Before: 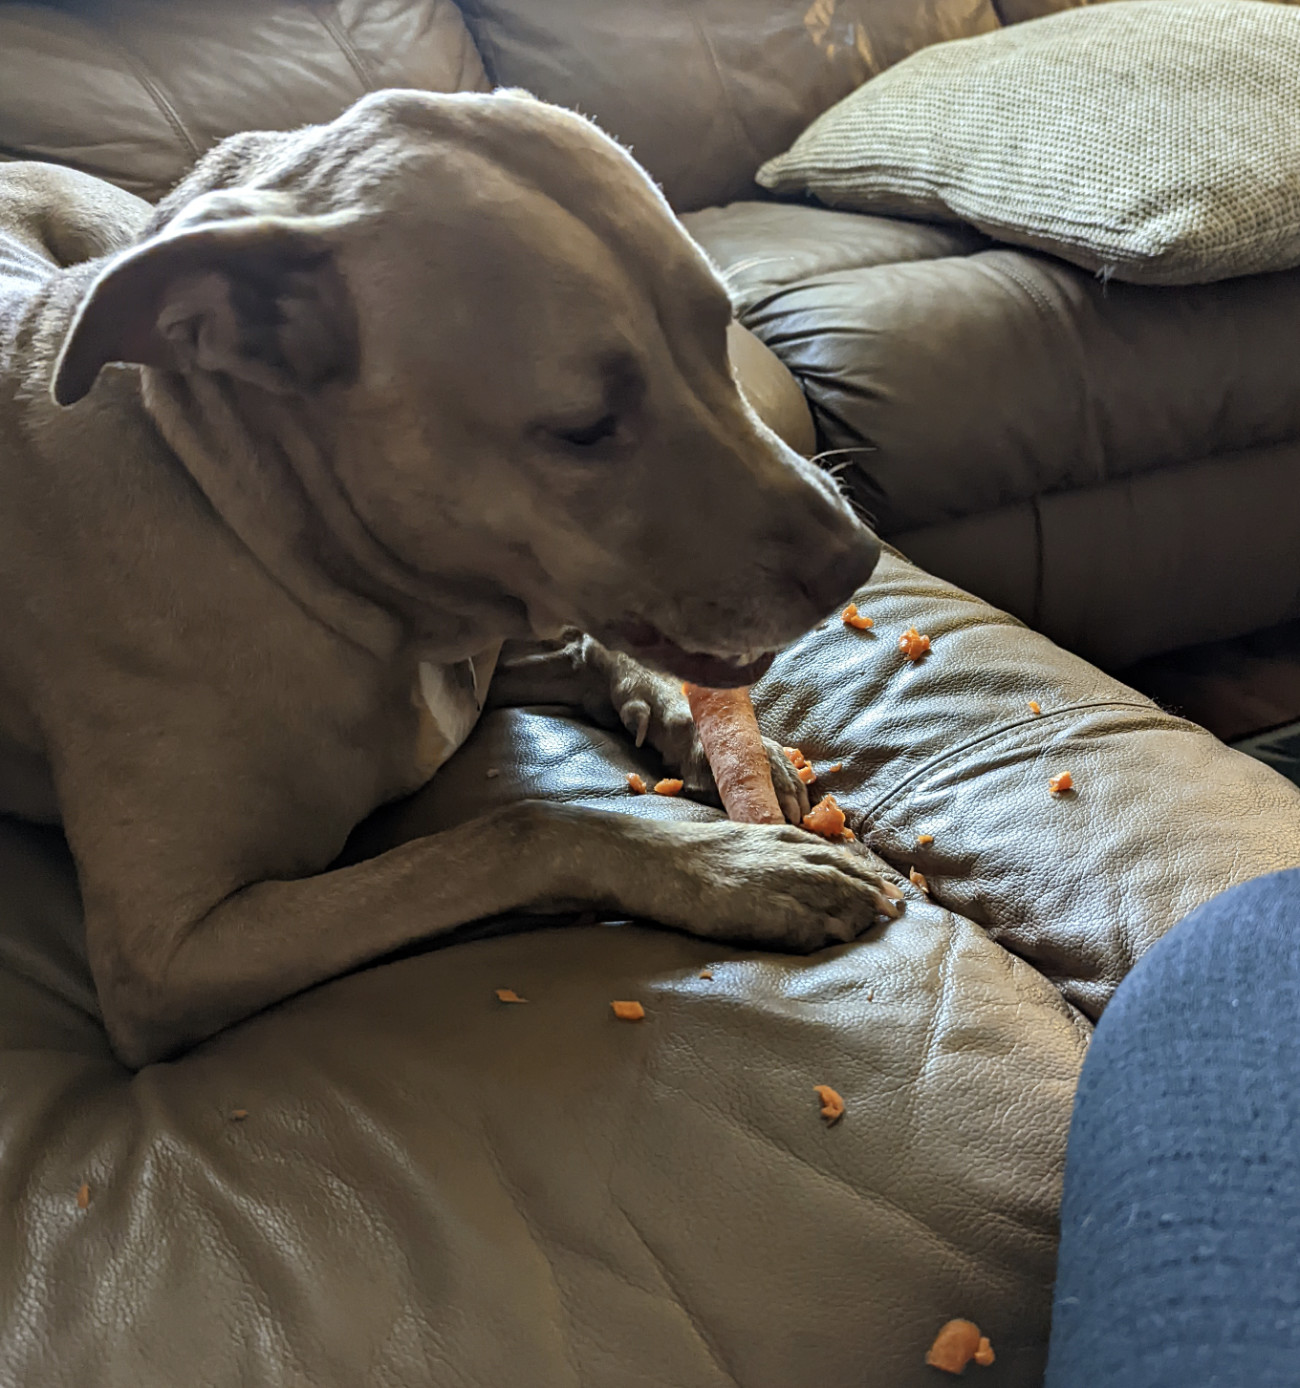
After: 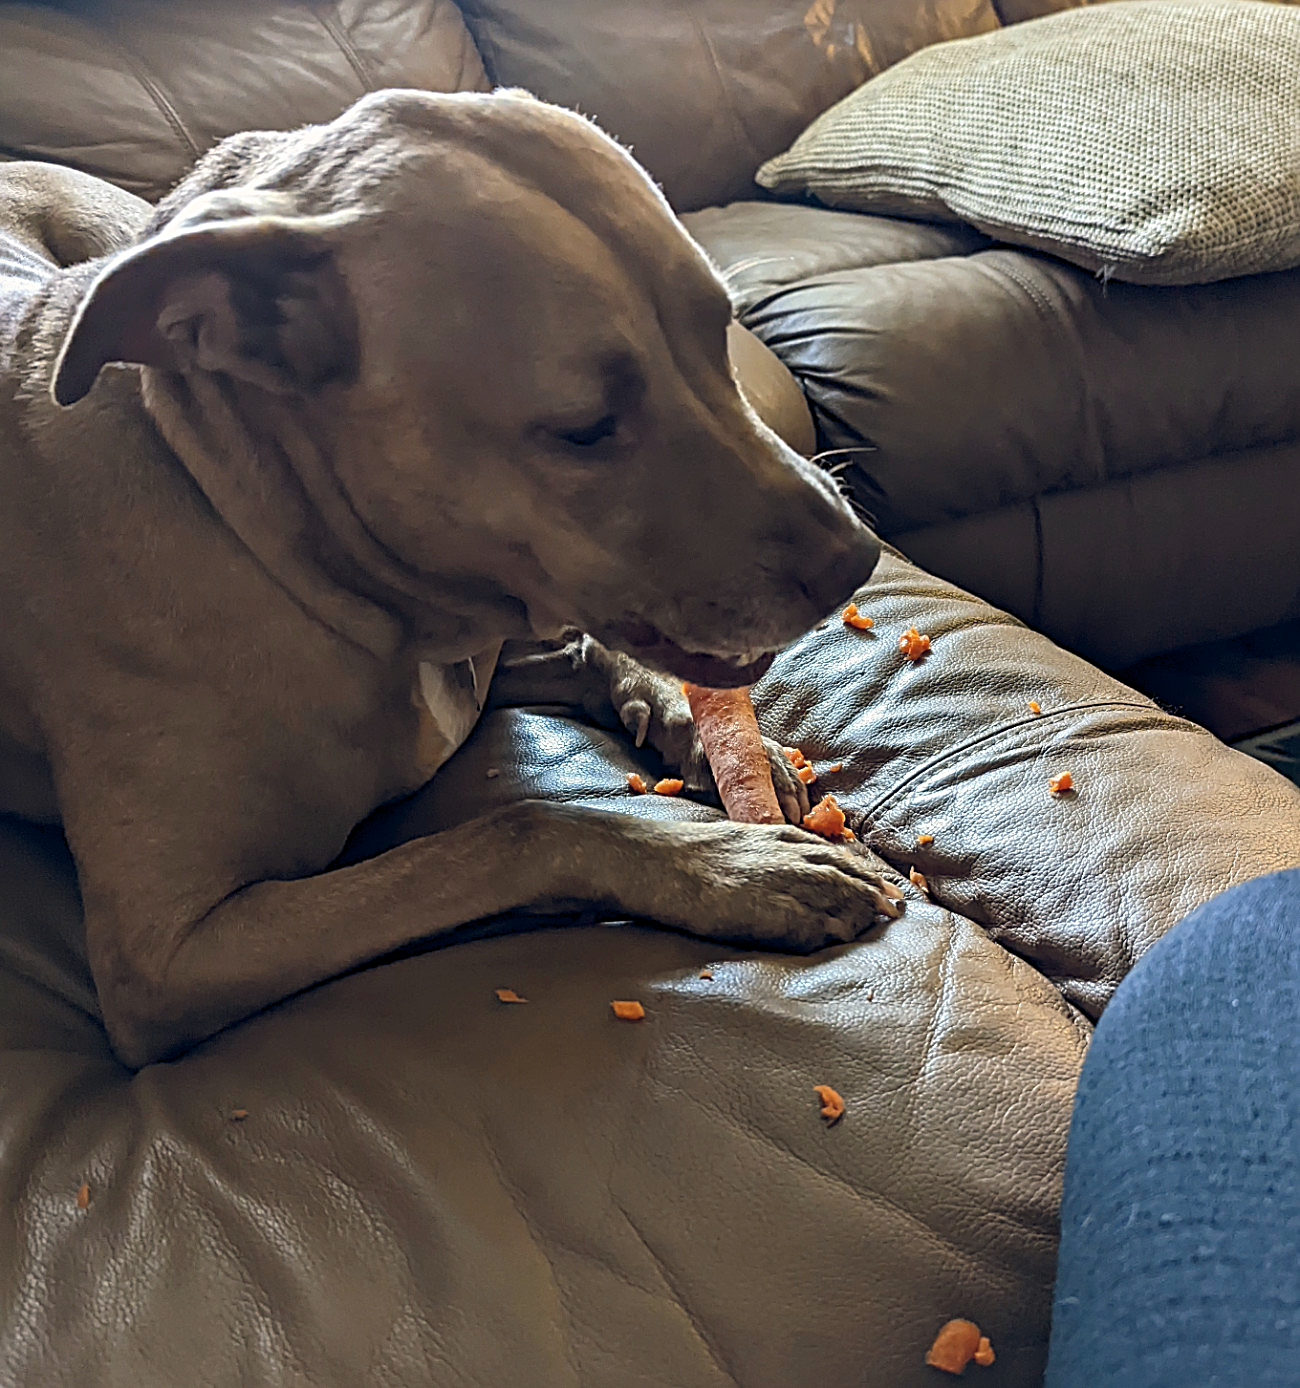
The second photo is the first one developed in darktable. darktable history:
color balance rgb: shadows lift › hue 87.51°, highlights gain › chroma 1.62%, highlights gain › hue 55.1°, global offset › chroma 0.1%, global offset › hue 253.66°, linear chroma grading › global chroma 0.5%
sharpen: radius 2.584, amount 0.688
